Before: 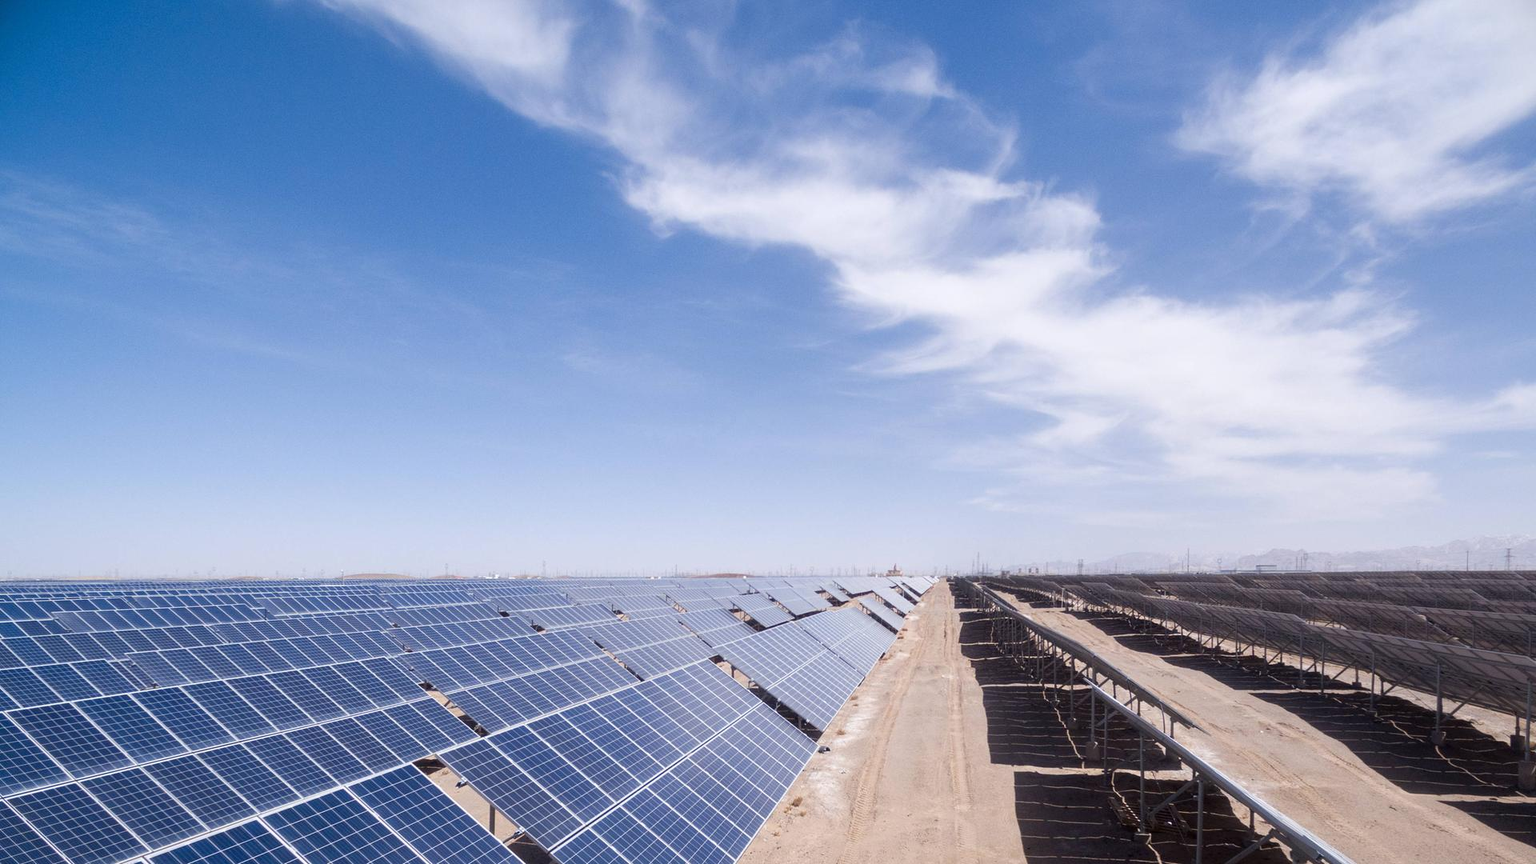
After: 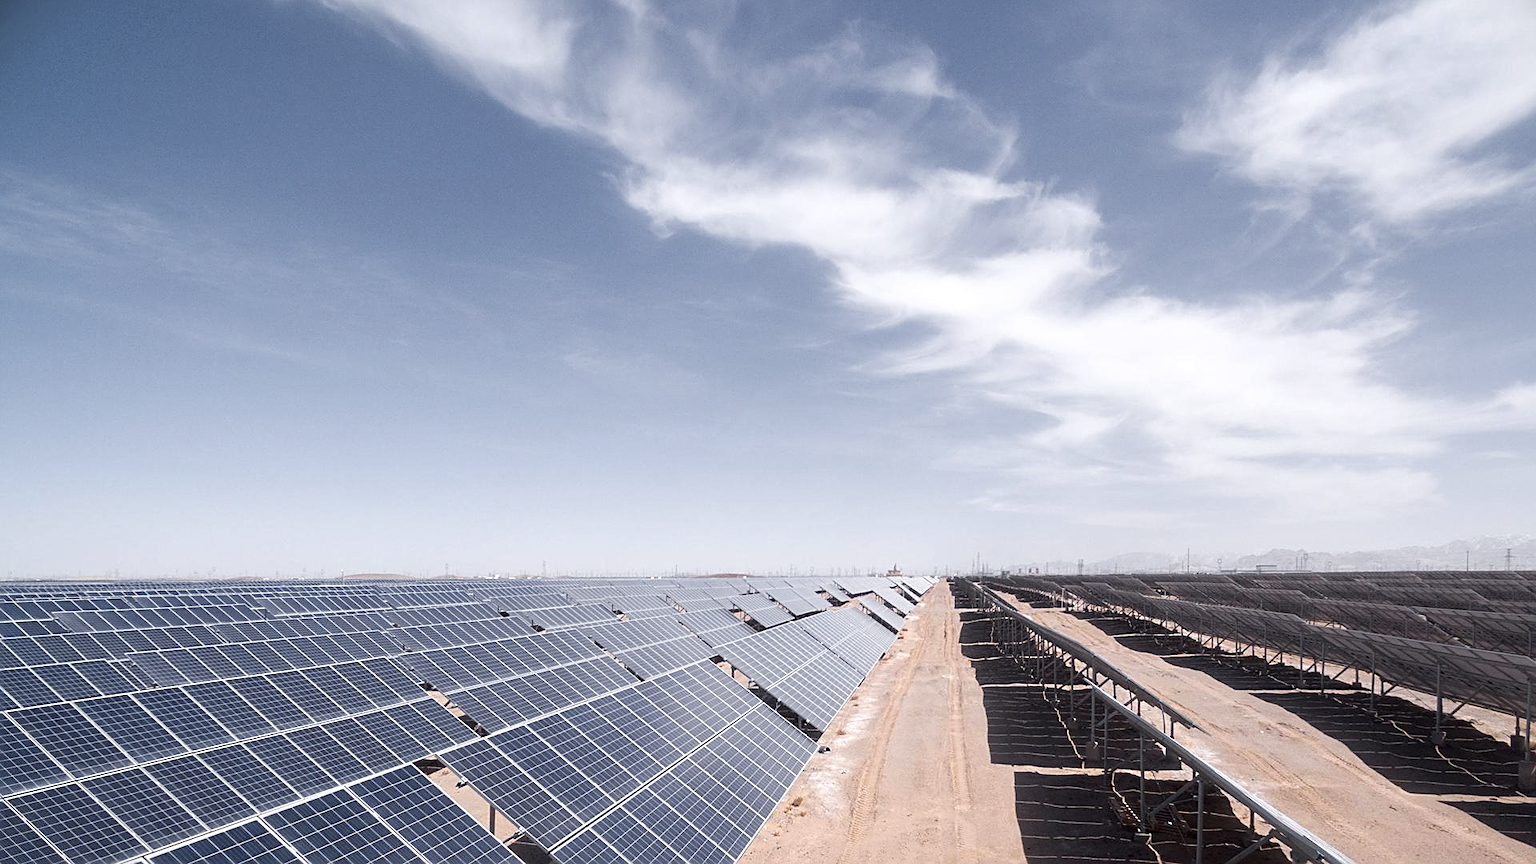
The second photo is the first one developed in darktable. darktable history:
color zones: curves: ch1 [(0.25, 0.61) (0.75, 0.248)]
exposure: exposure 0.191 EV, compensate highlight preservation false
sharpen: on, module defaults
